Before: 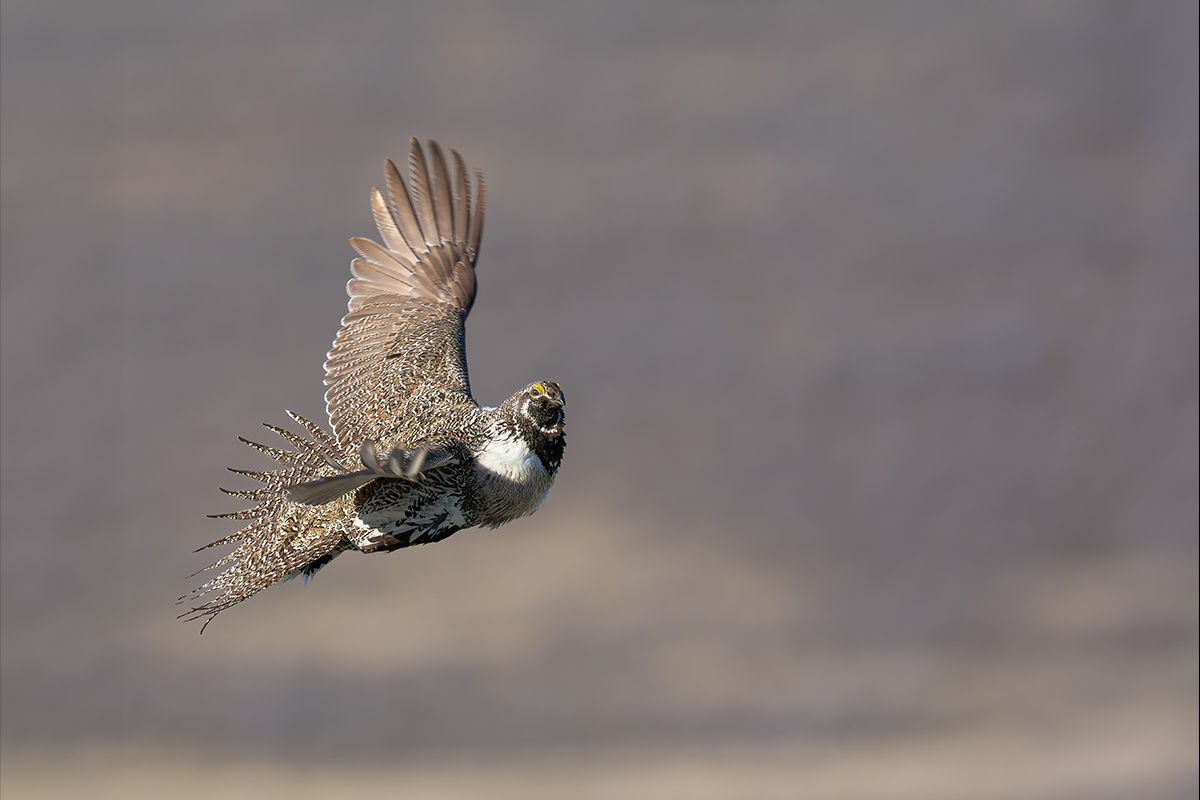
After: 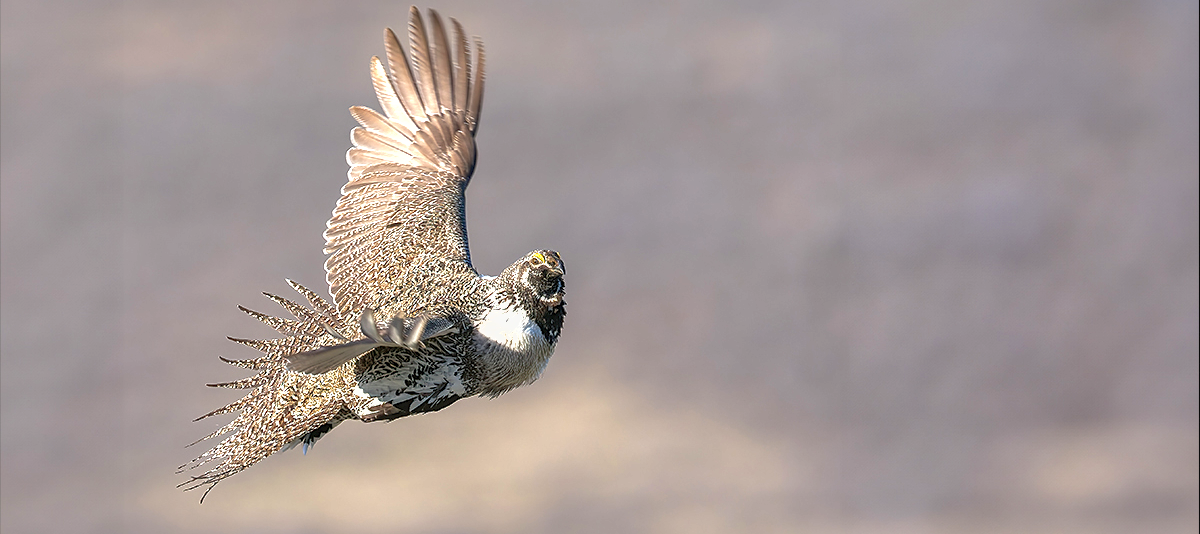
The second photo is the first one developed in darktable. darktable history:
exposure: black level correction 0, exposure 1.104 EV, compensate highlight preservation false
shadows and highlights: on, module defaults
crop: top 16.491%, bottom 16.747%
local contrast: on, module defaults
sharpen: radius 0.985
